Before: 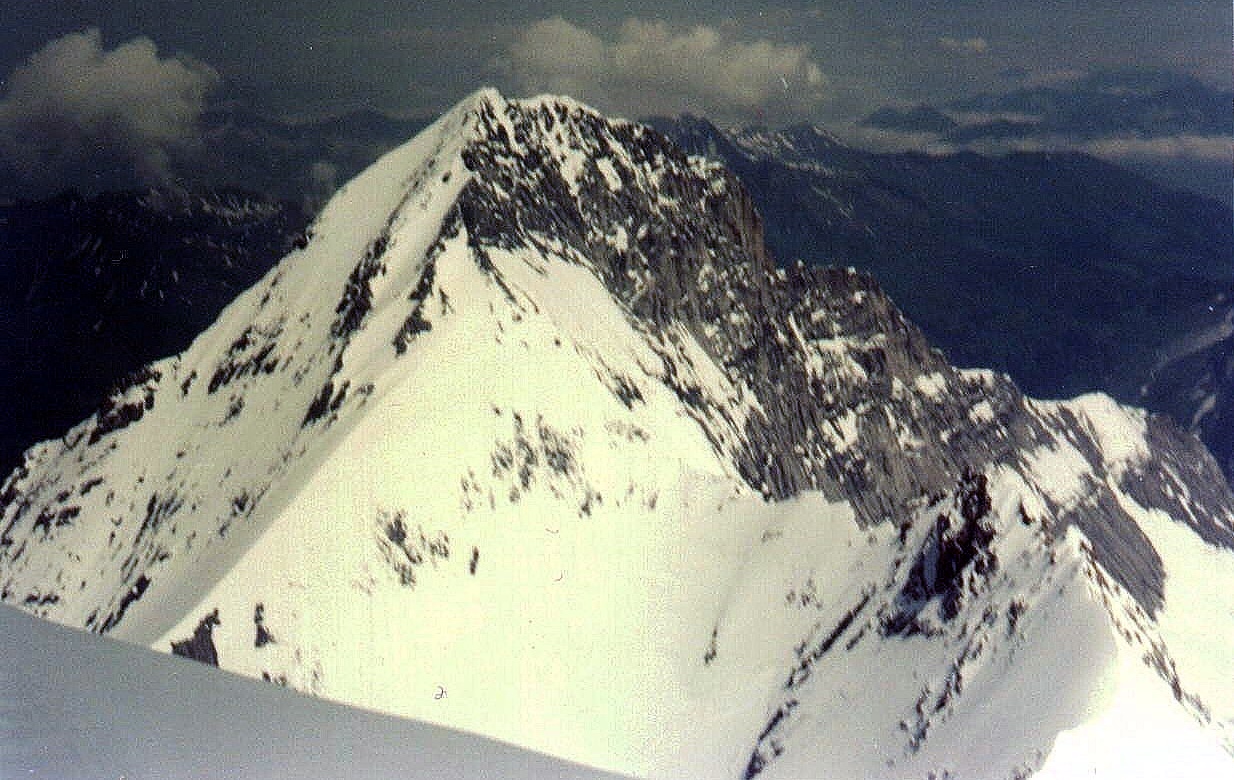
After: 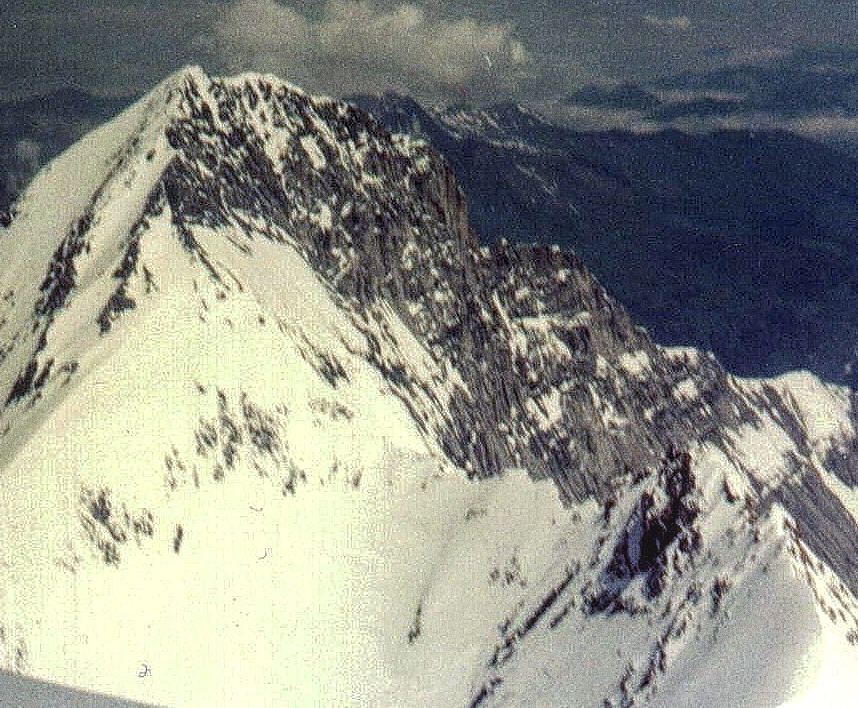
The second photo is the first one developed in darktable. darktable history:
local contrast: highlights 74%, shadows 55%, detail 176%, midtone range 0.207
crop and rotate: left 24.034%, top 2.838%, right 6.406%, bottom 6.299%
grain: coarseness 0.09 ISO, strength 40%
